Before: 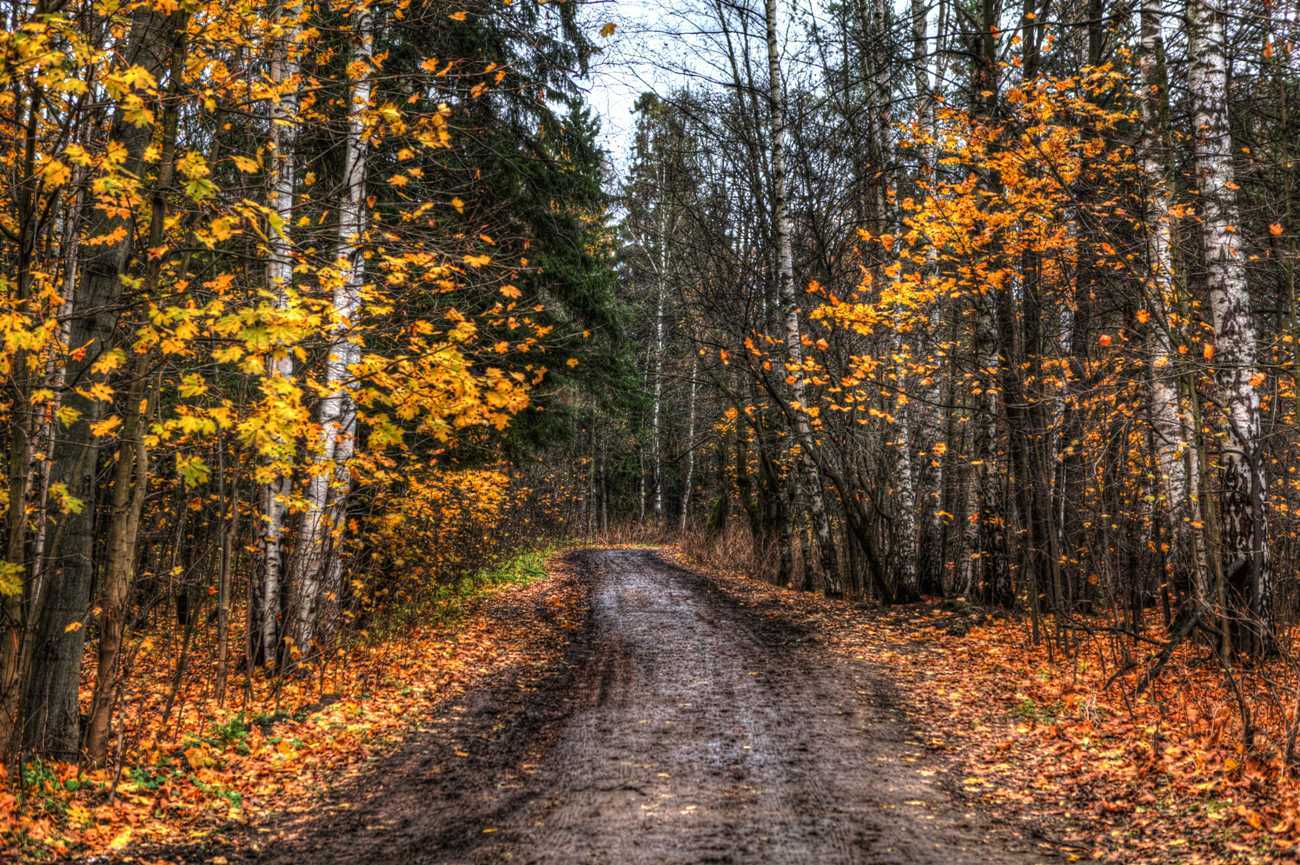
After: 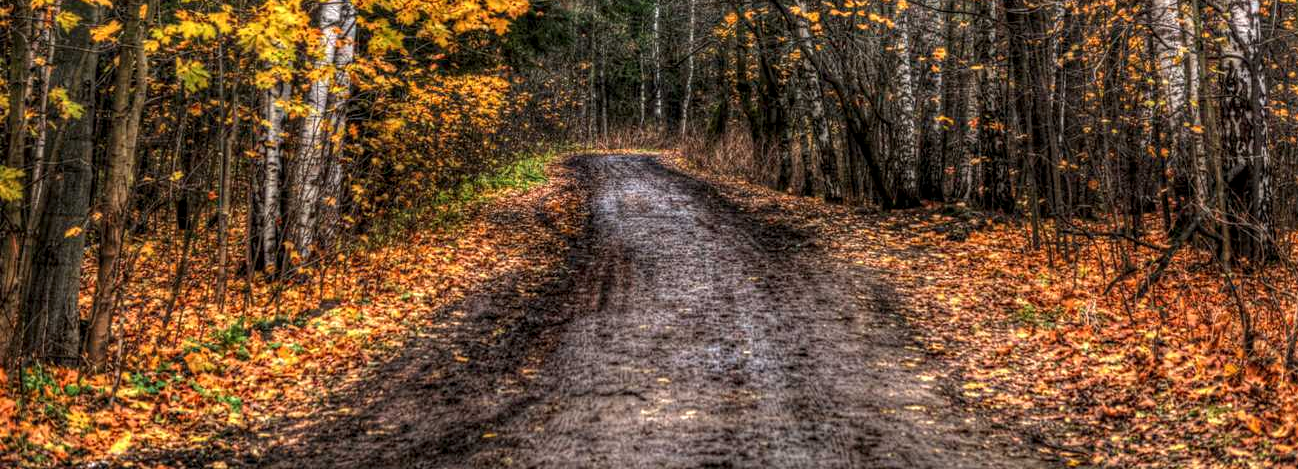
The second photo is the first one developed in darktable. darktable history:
local contrast: on, module defaults
crop and rotate: top 45.758%, right 0.09%
